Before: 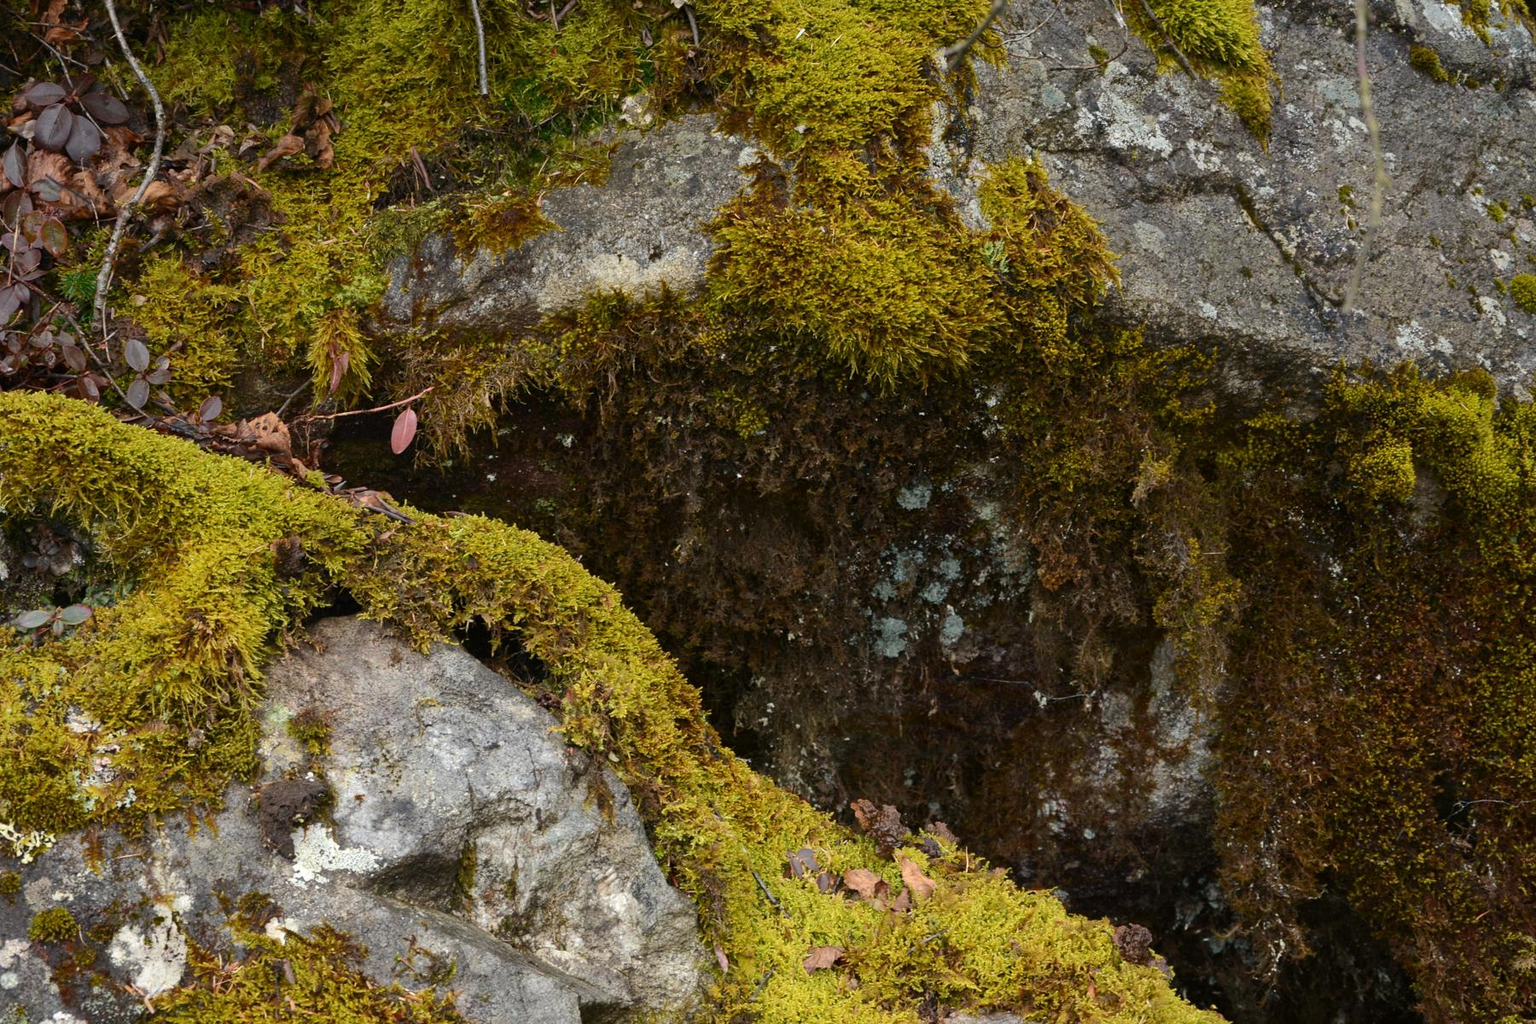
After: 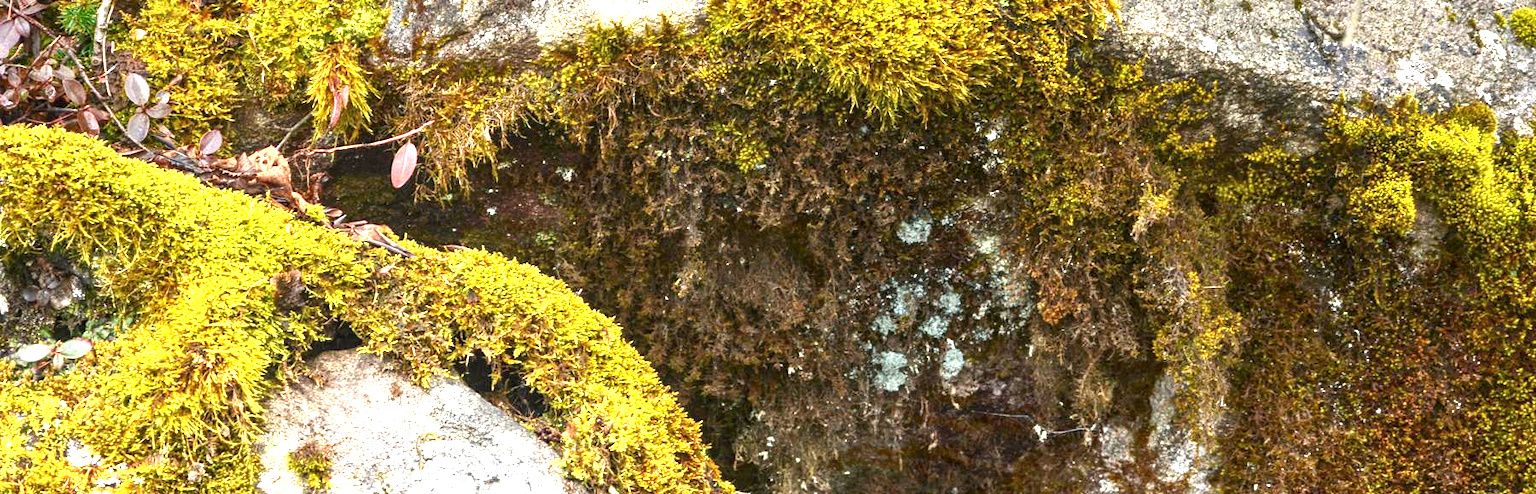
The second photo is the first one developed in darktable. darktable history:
exposure: exposure 2 EV, compensate highlight preservation false
crop and rotate: top 26.056%, bottom 25.543%
local contrast: on, module defaults
